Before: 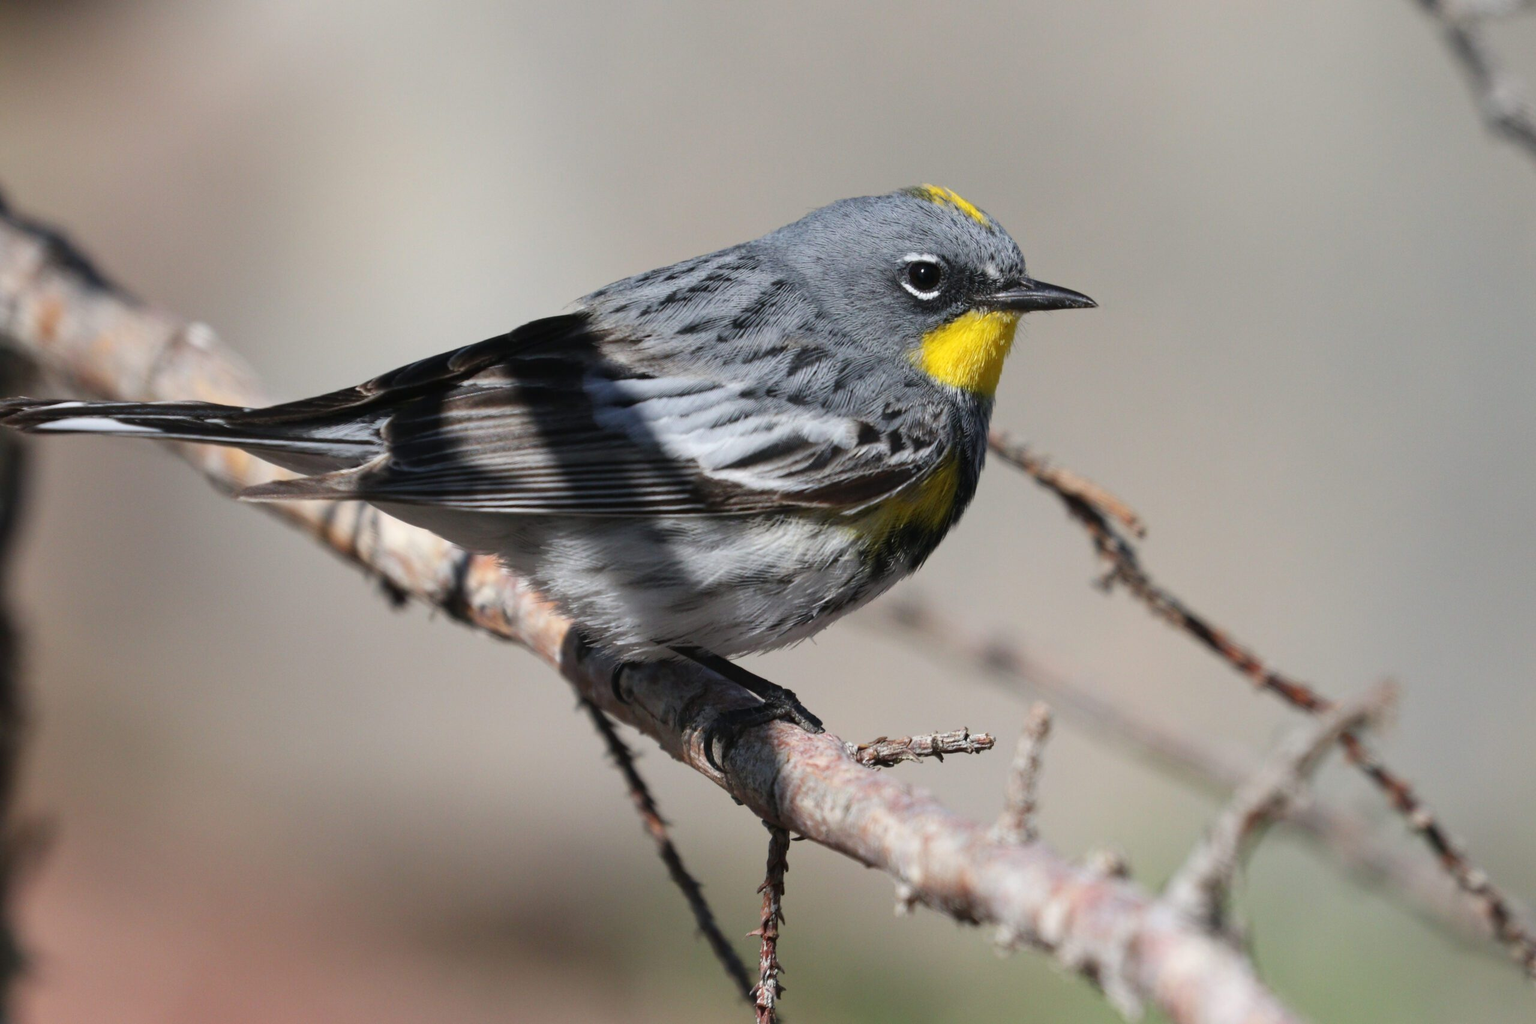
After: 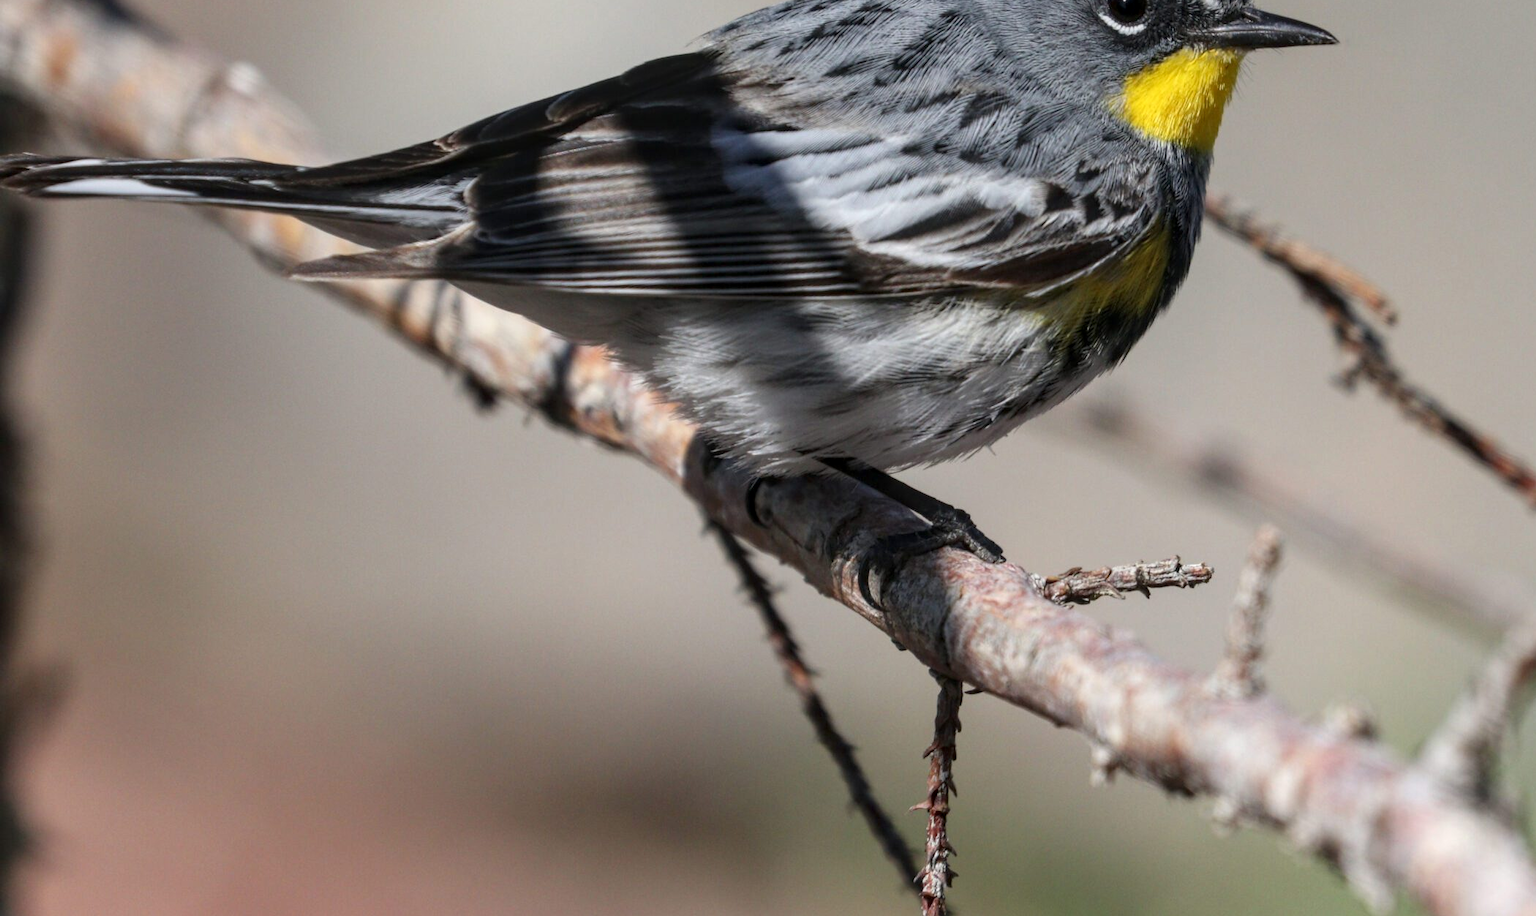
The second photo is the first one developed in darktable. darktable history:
crop: top 26.531%, right 17.959%
local contrast: on, module defaults
